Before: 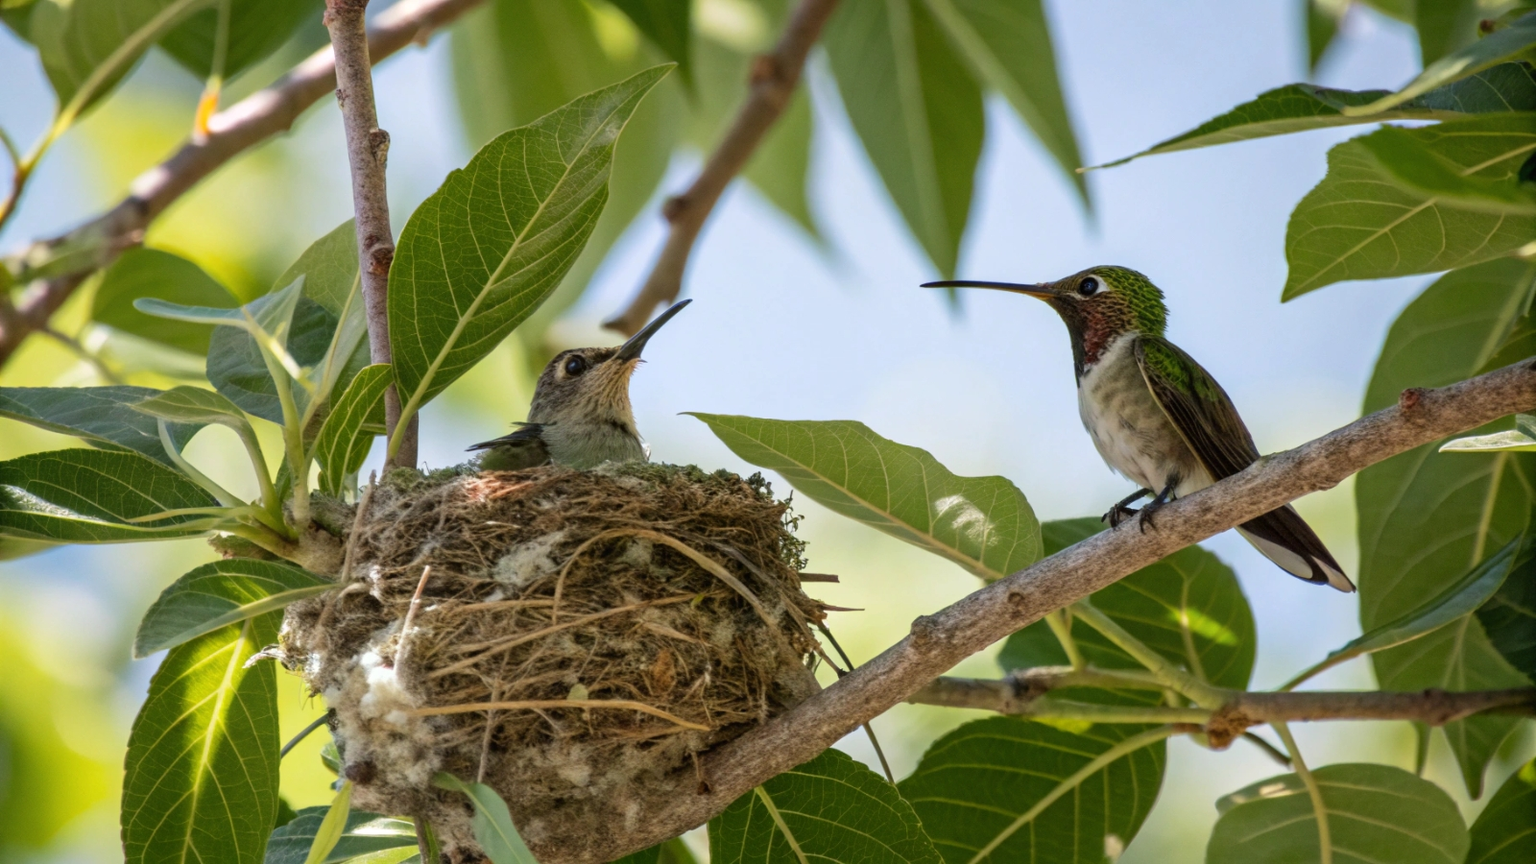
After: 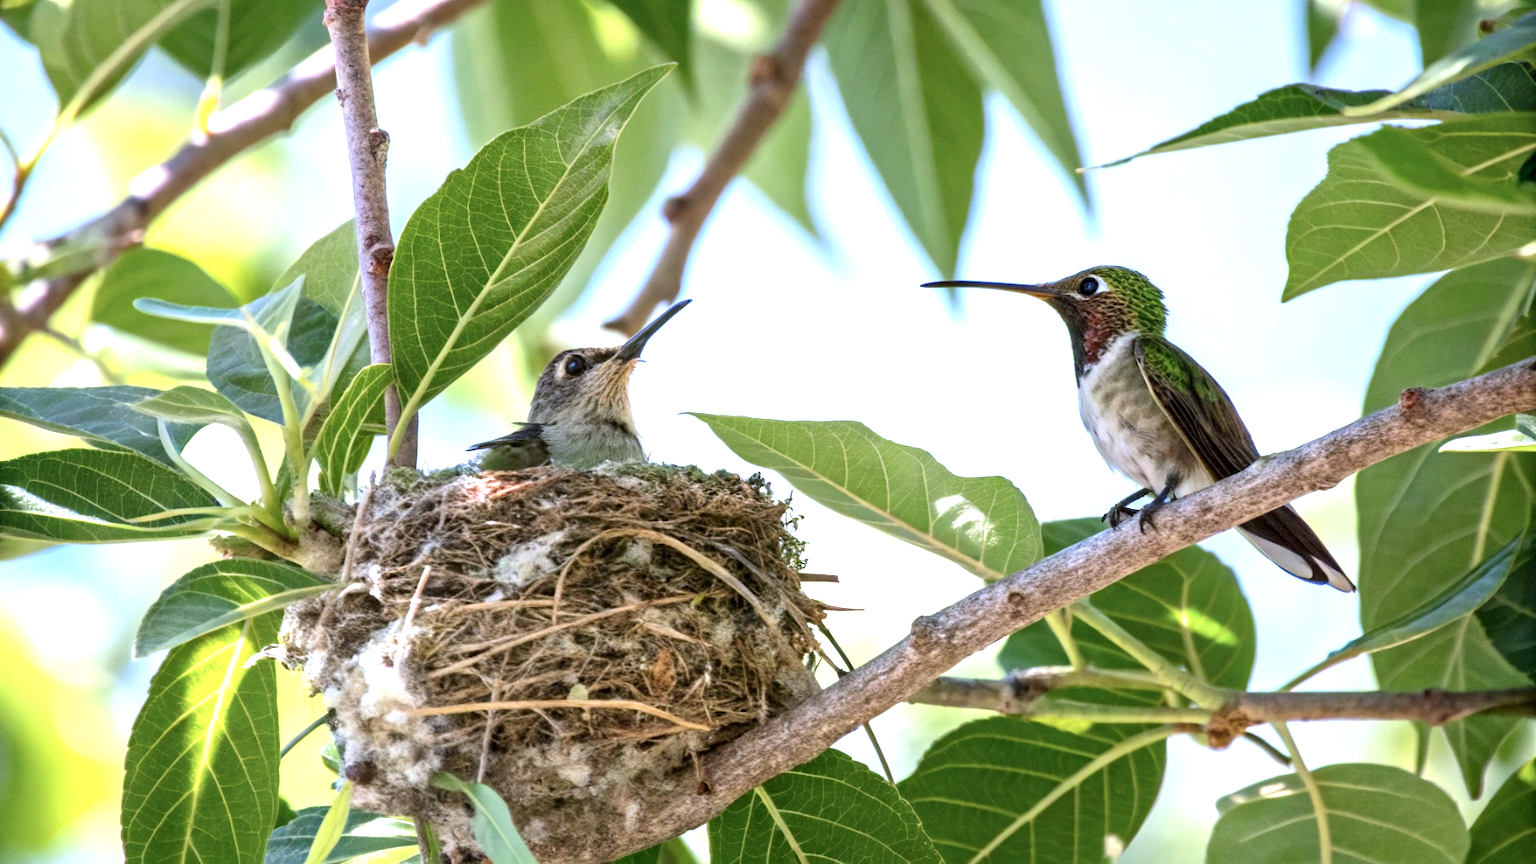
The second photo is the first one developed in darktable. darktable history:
exposure: black level correction 0.001, exposure 1.05 EV, compensate exposure bias true, compensate highlight preservation false
local contrast: mode bilateral grid, contrast 28, coarseness 16, detail 115%, midtone range 0.2
contrast brightness saturation: contrast 0.07
color calibration: illuminant as shot in camera, x 0.377, y 0.392, temperature 4169.3 K, saturation algorithm version 1 (2020)
